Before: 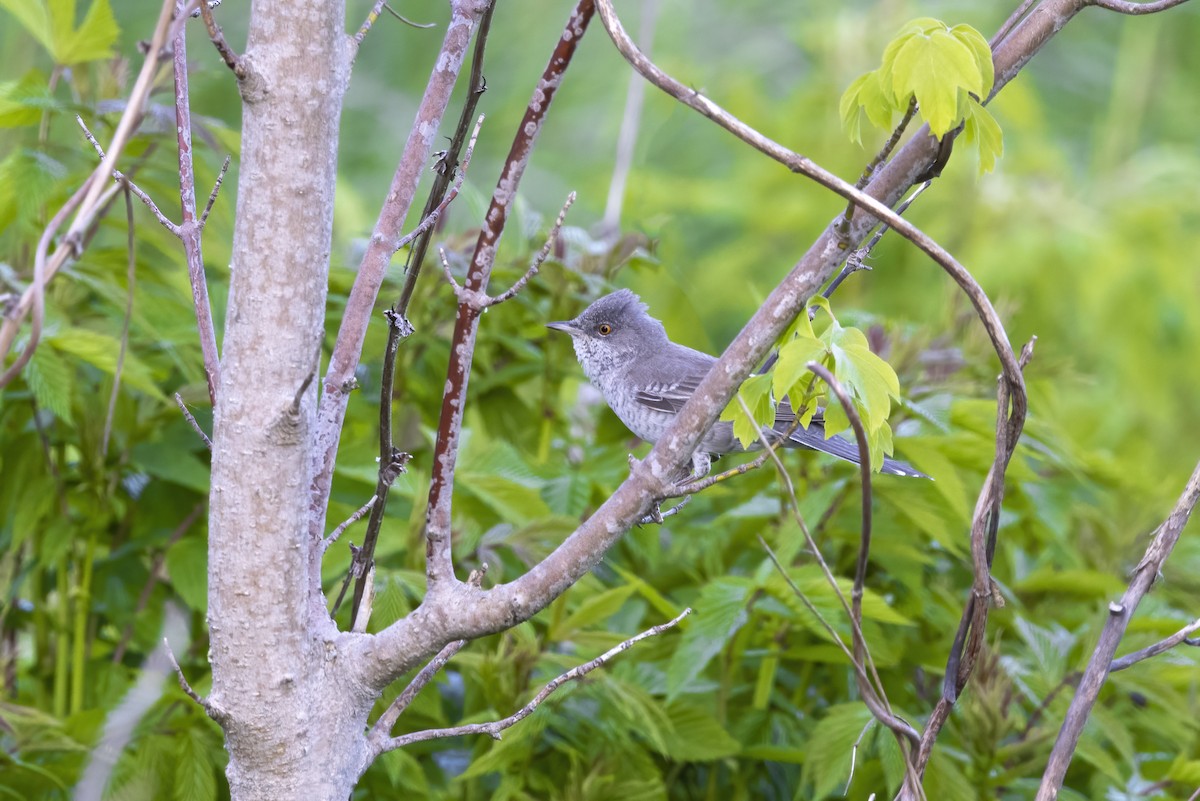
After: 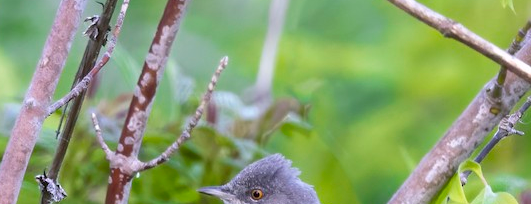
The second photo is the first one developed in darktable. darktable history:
crop: left 29.004%, top 16.858%, right 26.696%, bottom 57.649%
